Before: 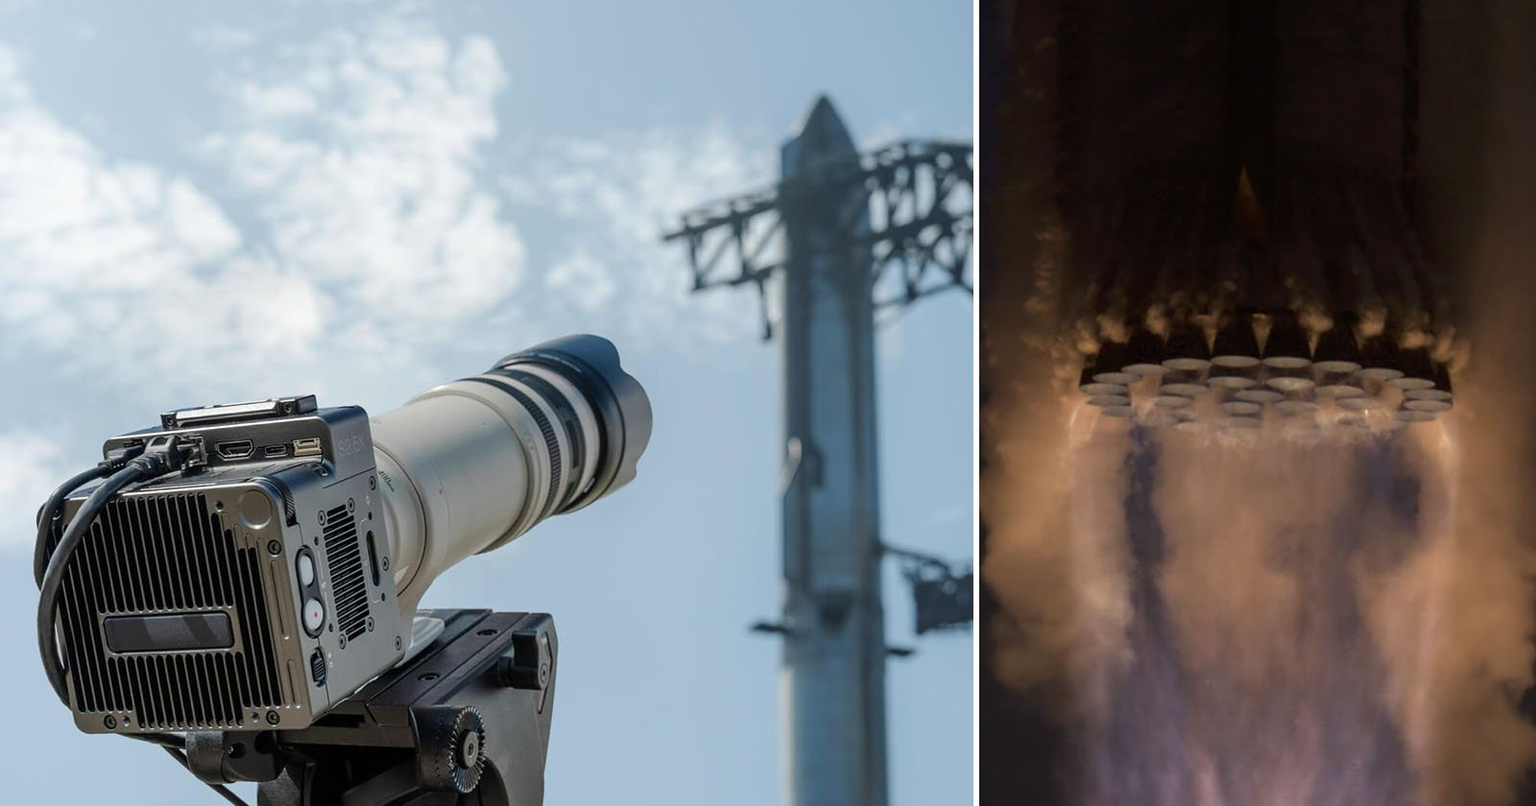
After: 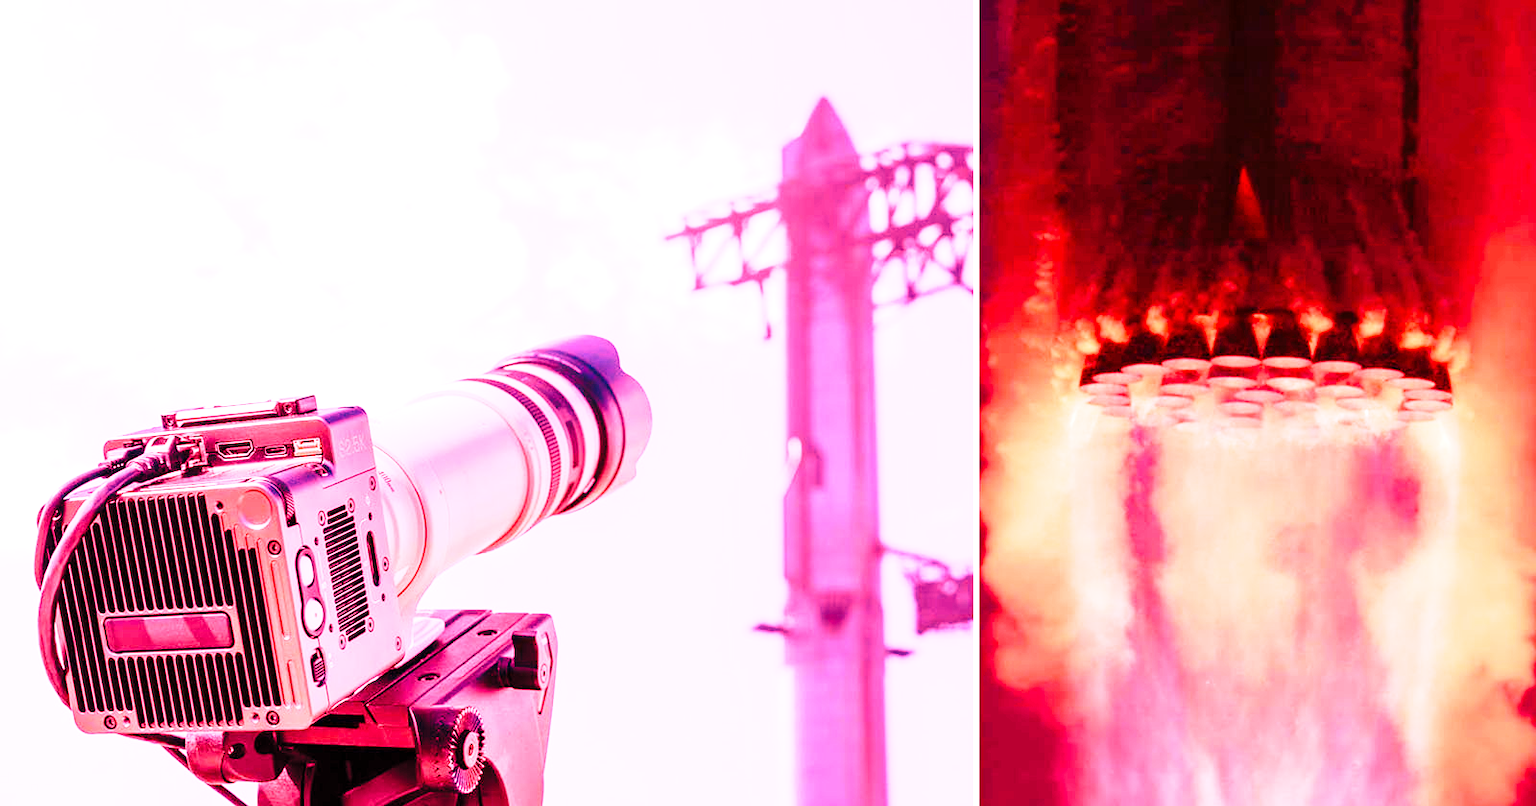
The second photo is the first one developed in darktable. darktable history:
white balance: red 4.26, blue 1.802
color correction: saturation 1.1
exposure: exposure -0.116 EV, compensate exposure bias true, compensate highlight preservation false
local contrast: mode bilateral grid, contrast 10, coarseness 25, detail 110%, midtone range 0.2
base curve: curves: ch0 [(0, 0) (0.028, 0.03) (0.121, 0.232) (0.46, 0.748) (0.859, 0.968) (1, 1)], preserve colors none
